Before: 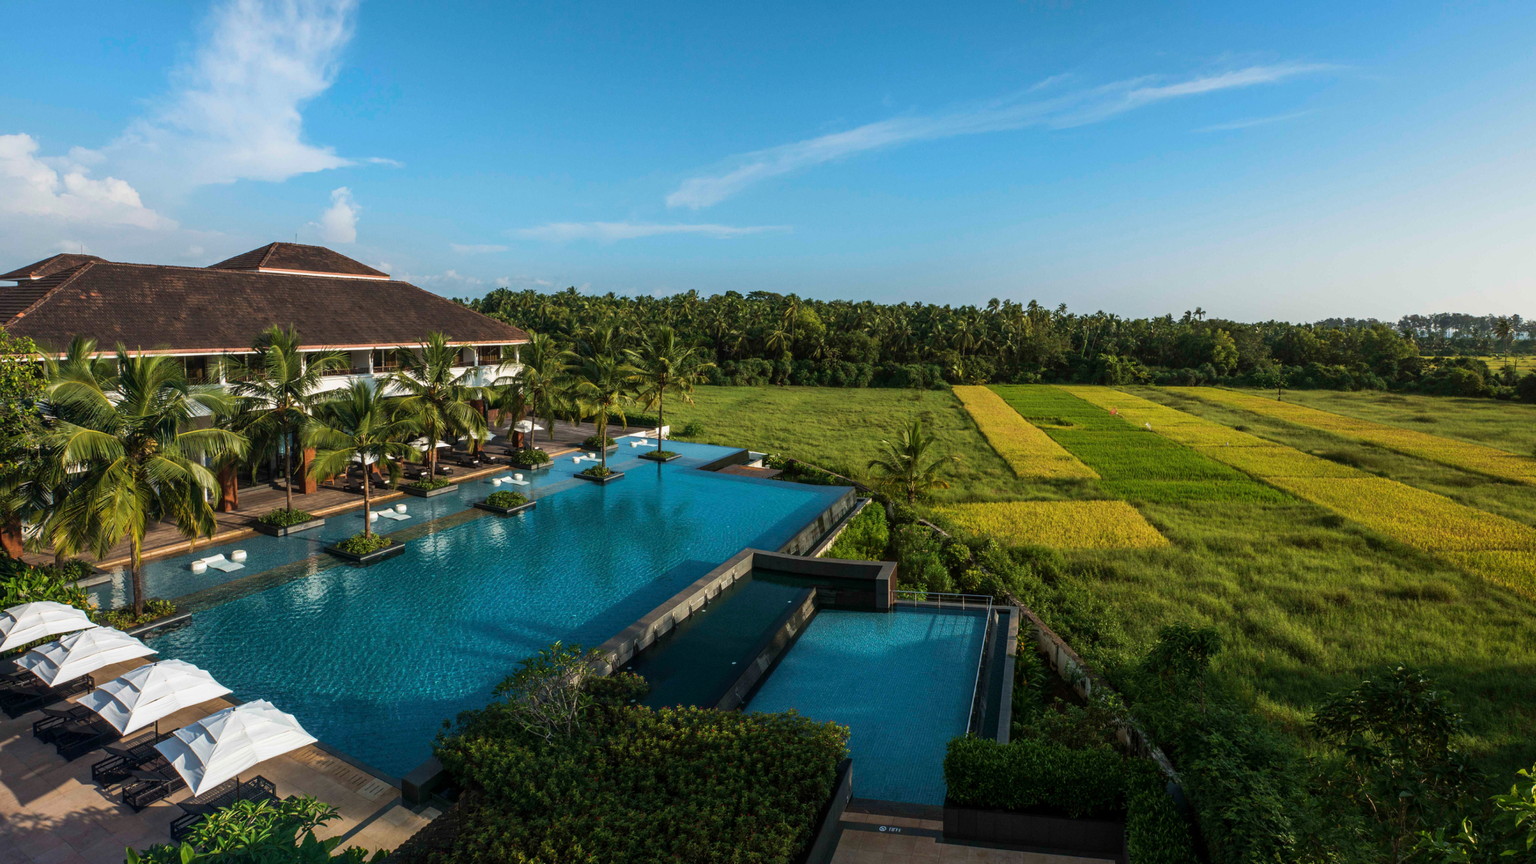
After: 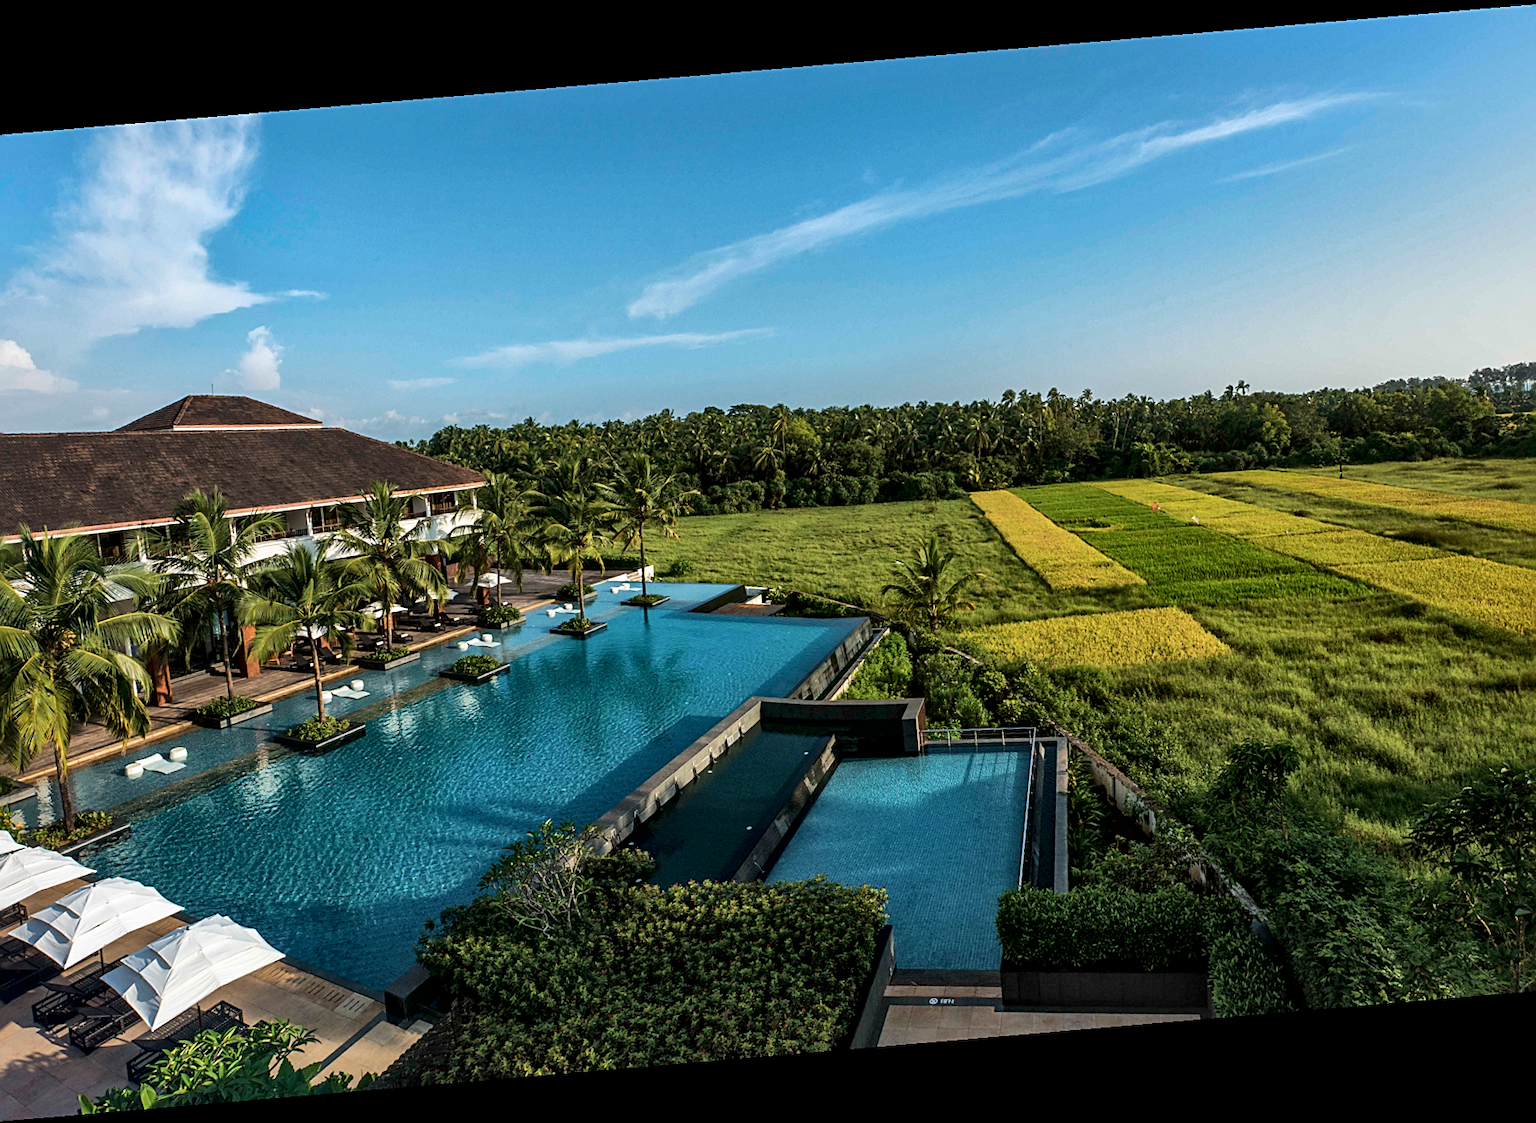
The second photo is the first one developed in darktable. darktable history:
shadows and highlights: shadows 35, highlights -35, soften with gaussian
crop: left 8.026%, right 7.374%
sharpen: on, module defaults
local contrast: mode bilateral grid, contrast 20, coarseness 50, detail 171%, midtone range 0.2
tone equalizer: on, module defaults
rotate and perspective: rotation -4.86°, automatic cropping off
